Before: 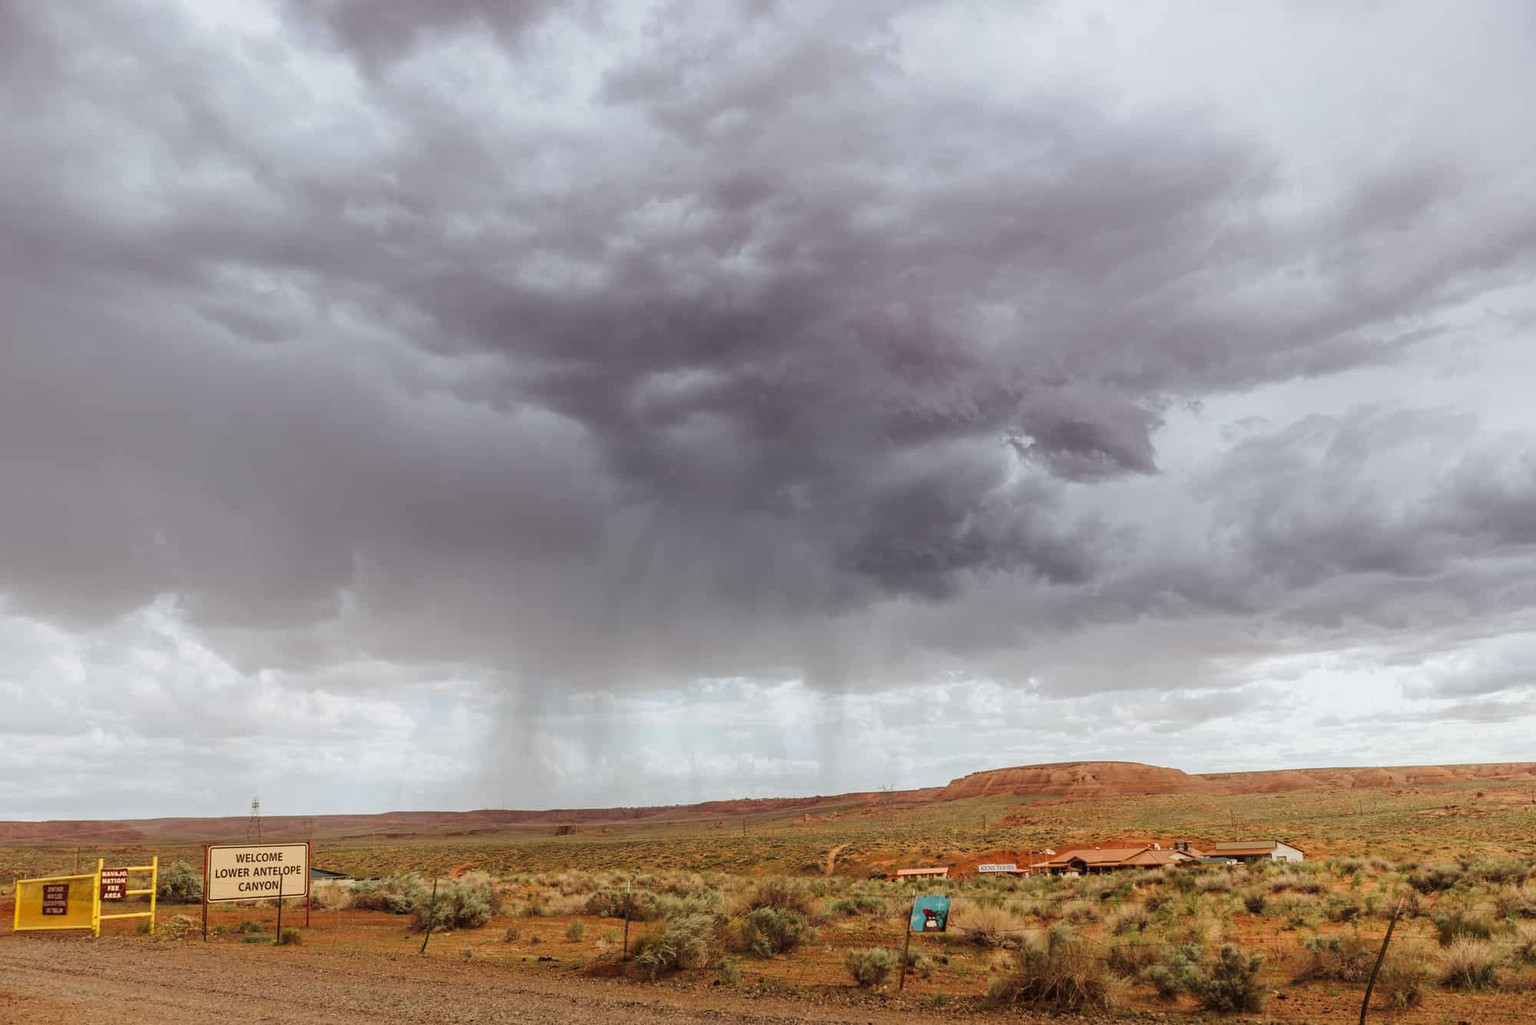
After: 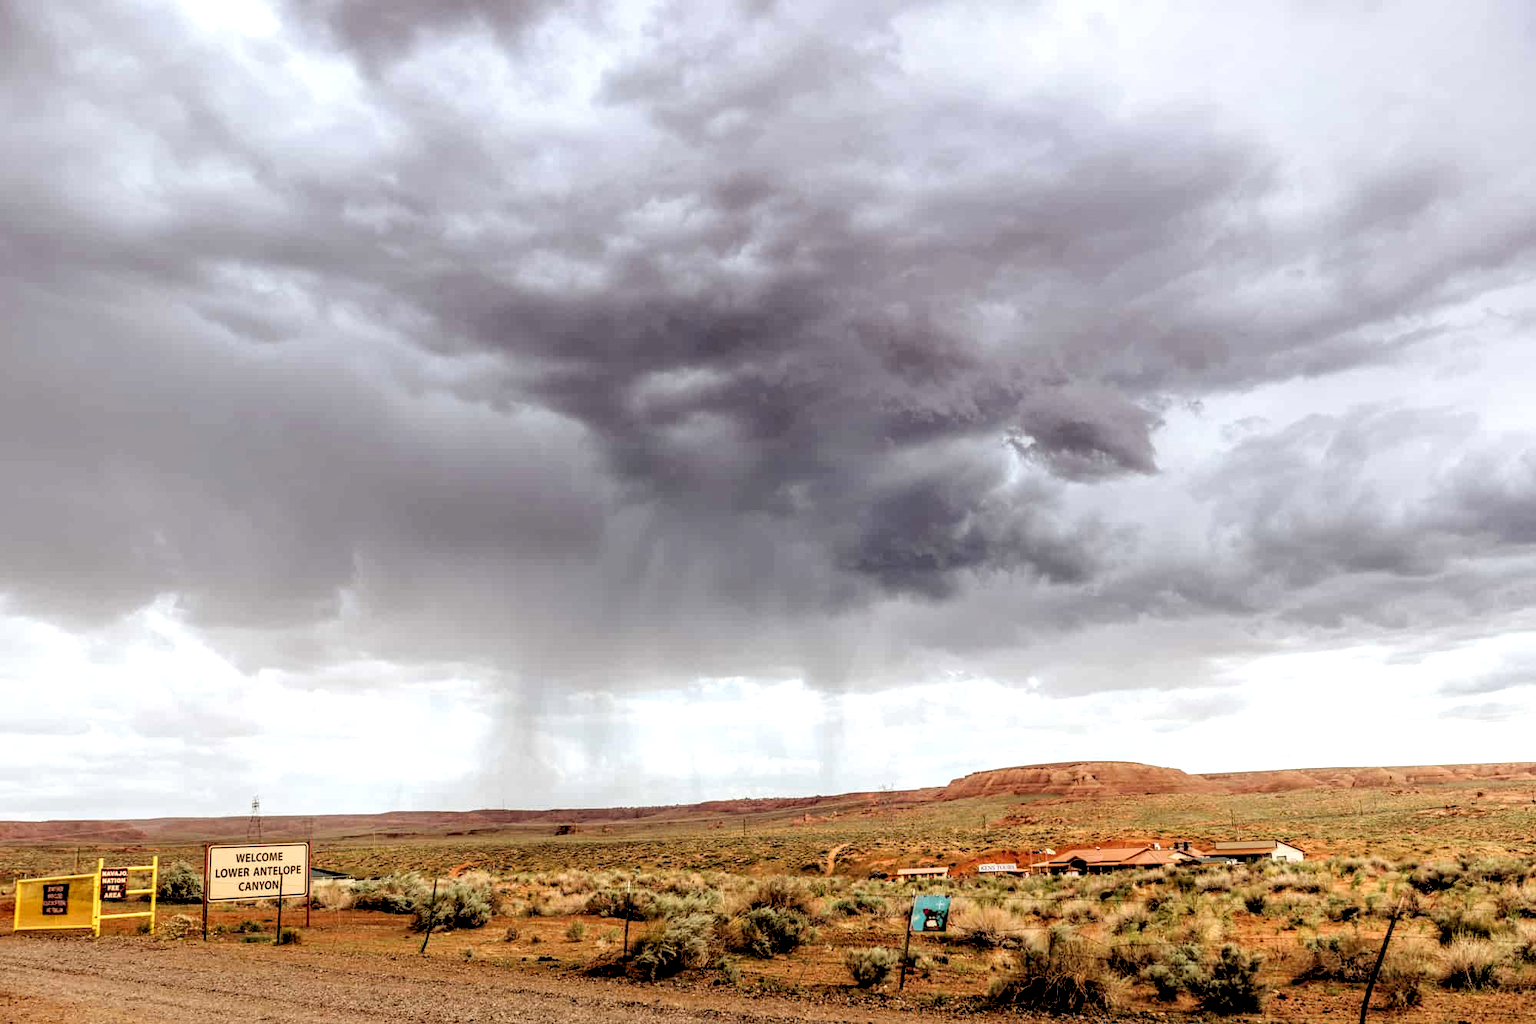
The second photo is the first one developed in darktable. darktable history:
rgb levels: levels [[0.027, 0.429, 0.996], [0, 0.5, 1], [0, 0.5, 1]]
local contrast: highlights 80%, shadows 57%, detail 175%, midtone range 0.602
